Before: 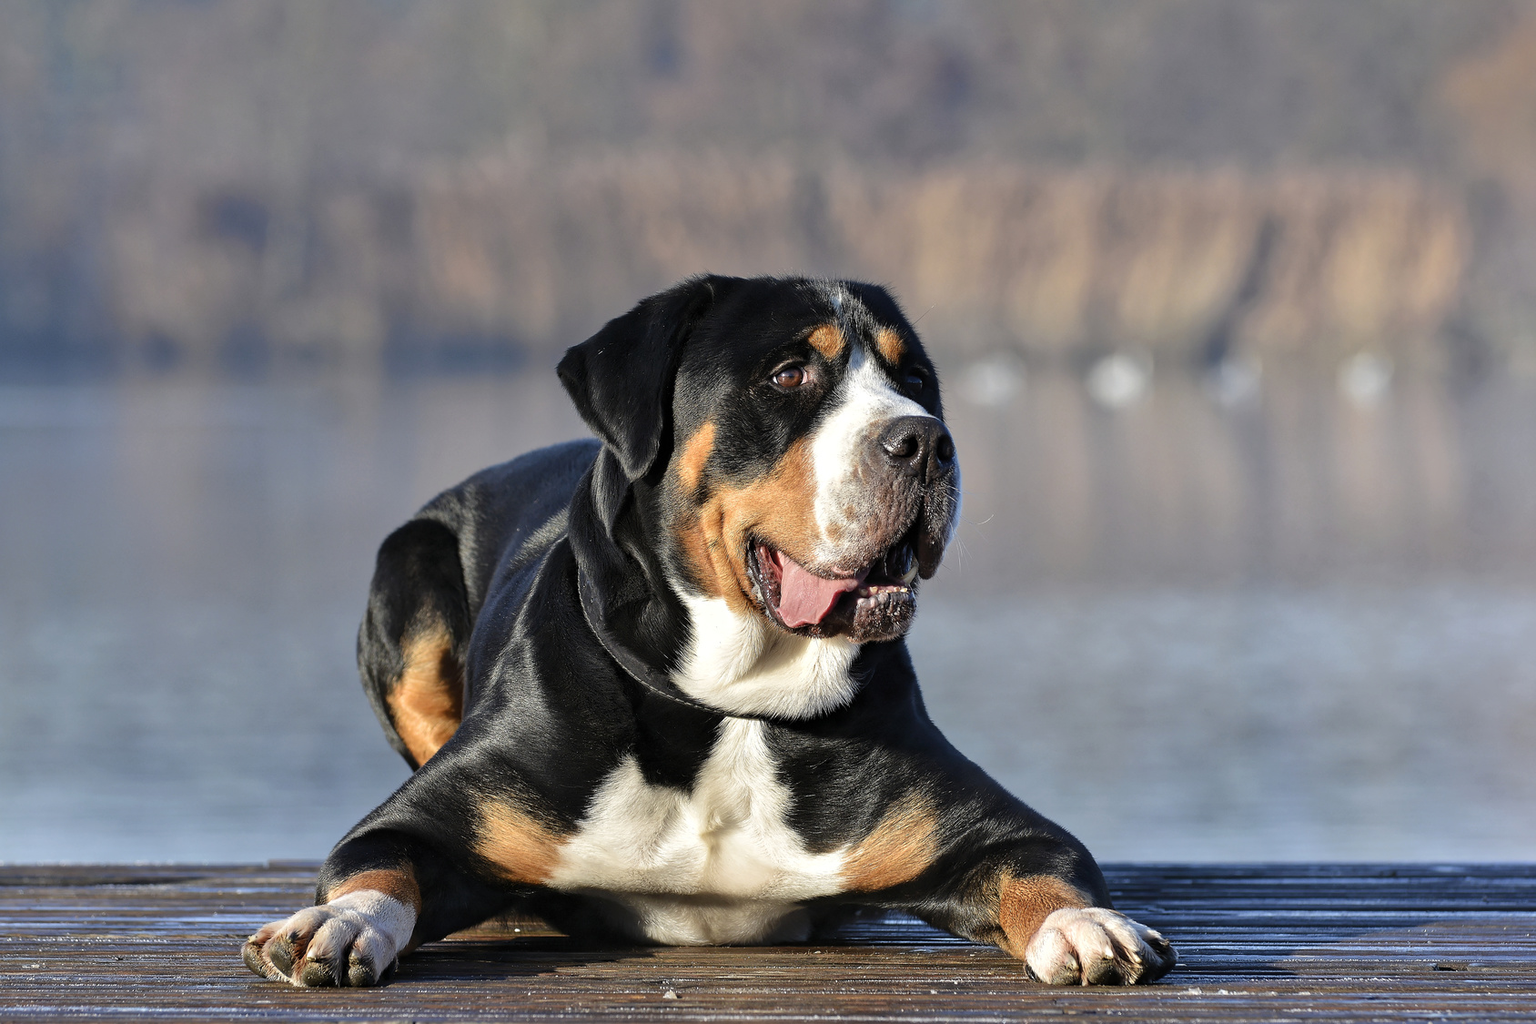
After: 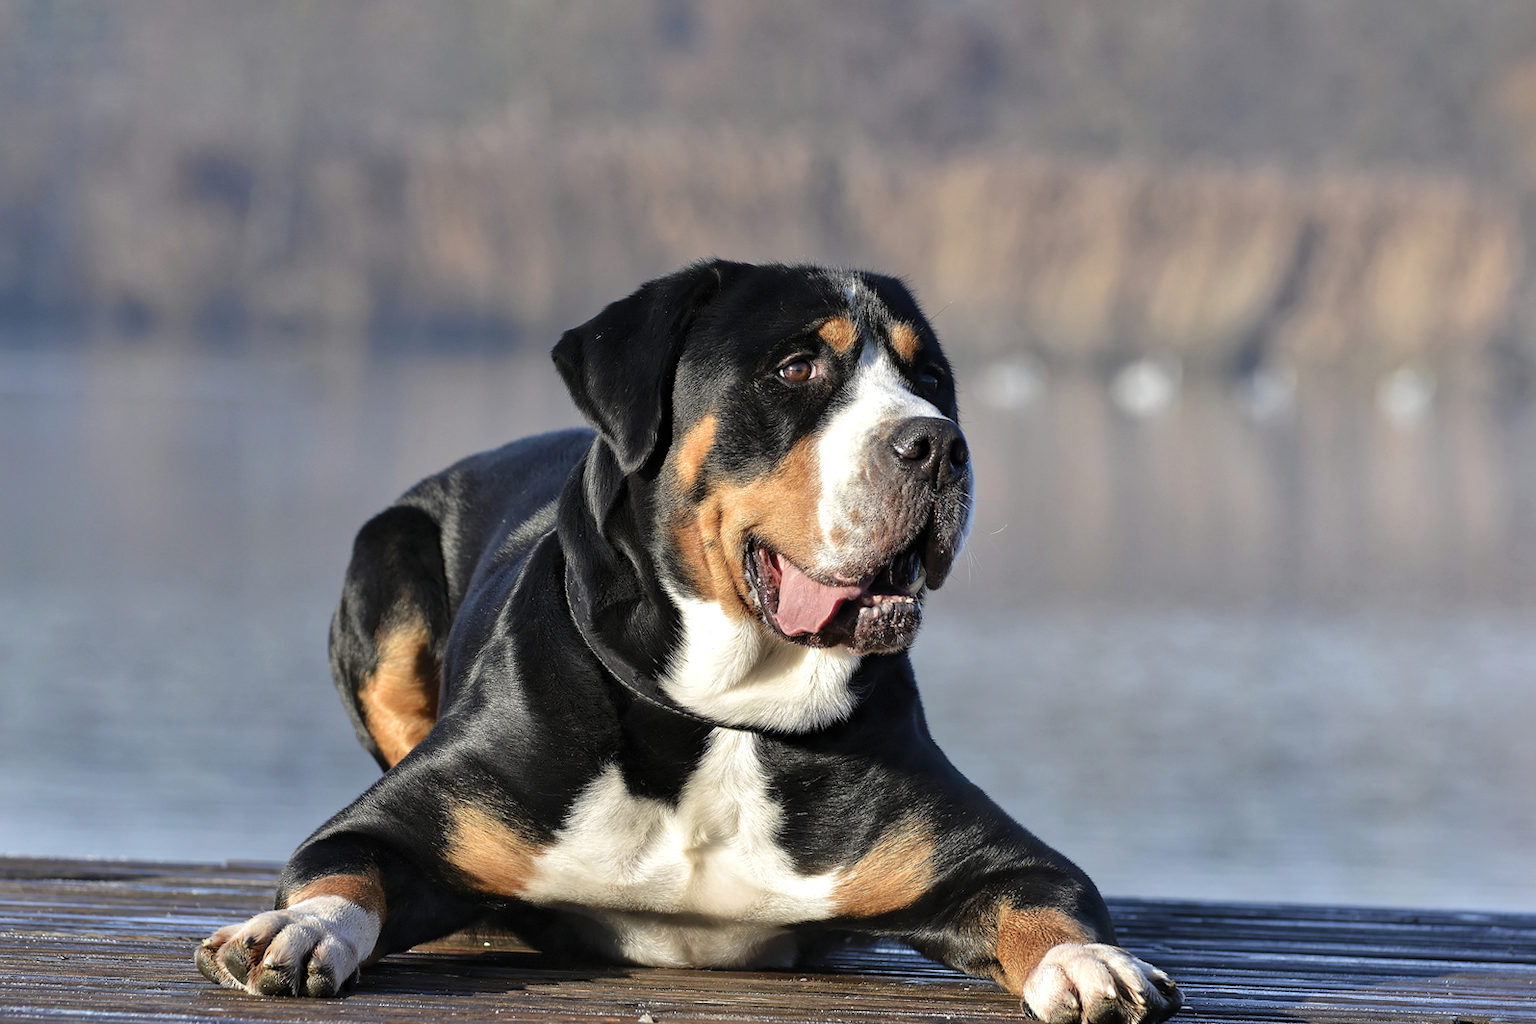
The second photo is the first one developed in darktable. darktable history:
crop and rotate: angle -2.21°
contrast brightness saturation: saturation -0.065
exposure: exposure 0.083 EV, compensate highlight preservation false
